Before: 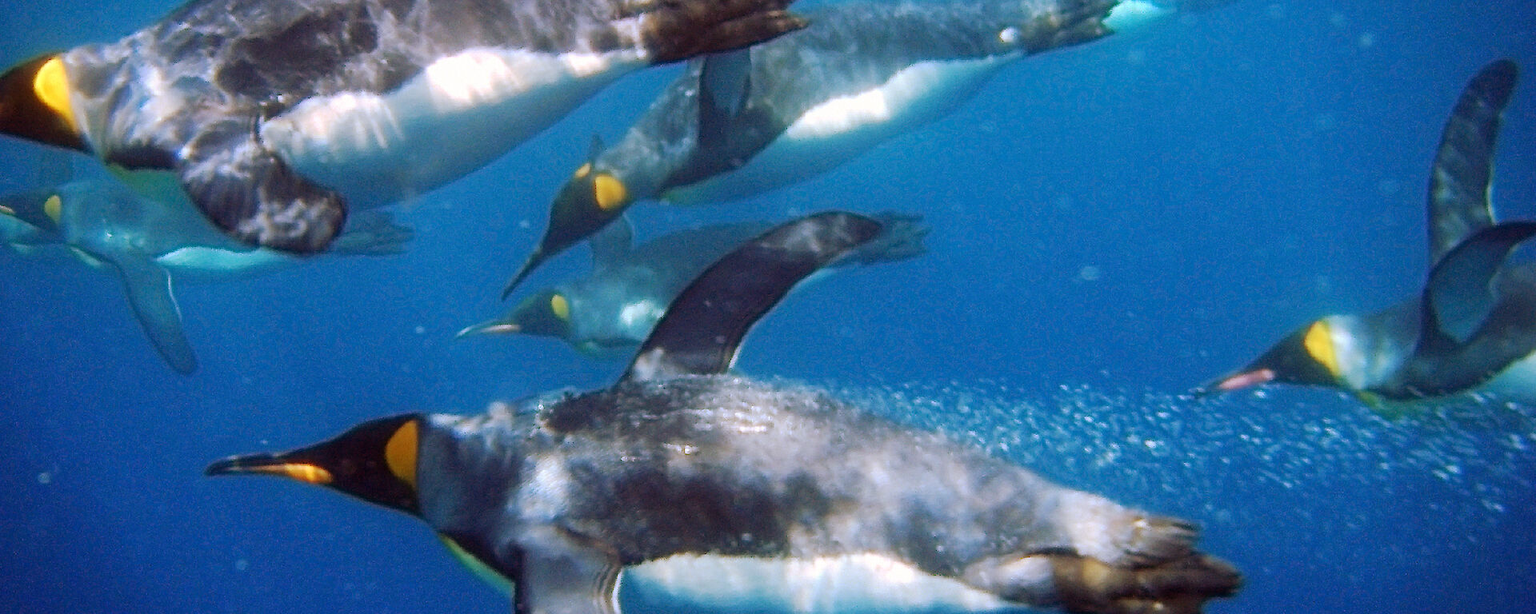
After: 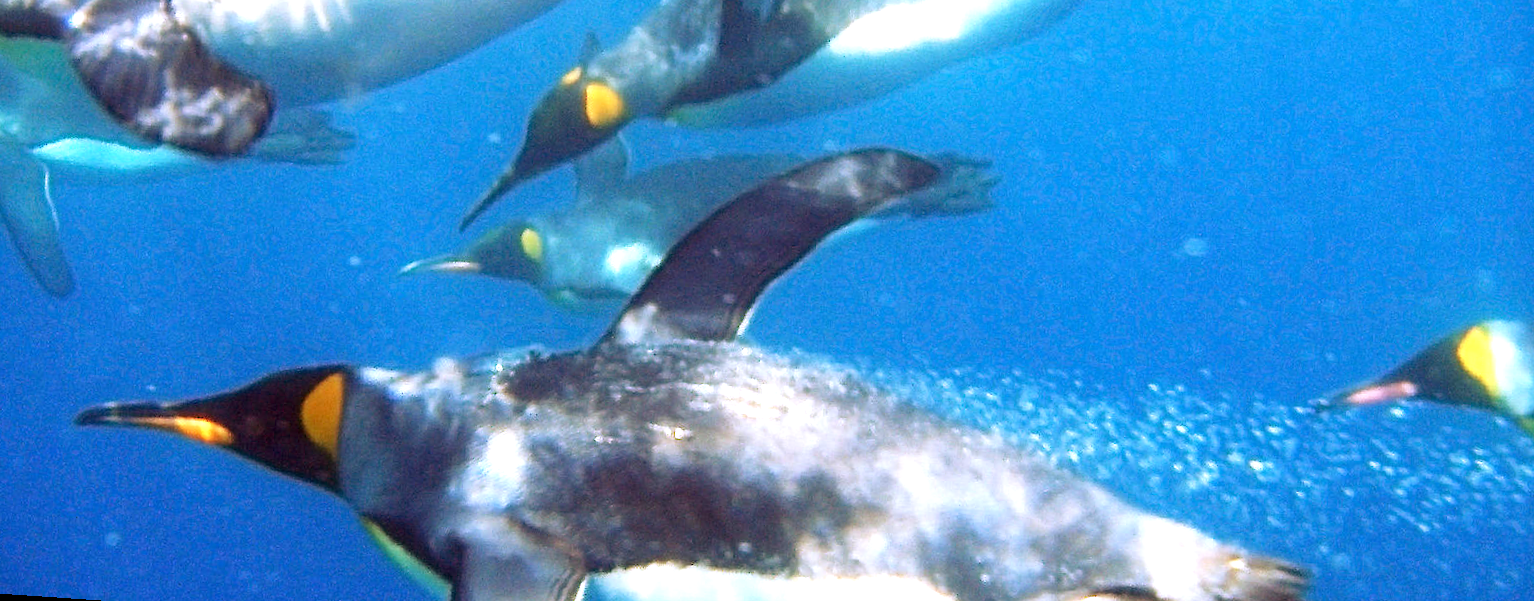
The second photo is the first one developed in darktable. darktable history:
exposure: black level correction 0.001, exposure 0.955 EV, compensate highlight preservation false
crop and rotate: angle -3.89°, left 9.841%, top 20.794%, right 12.152%, bottom 12.147%
